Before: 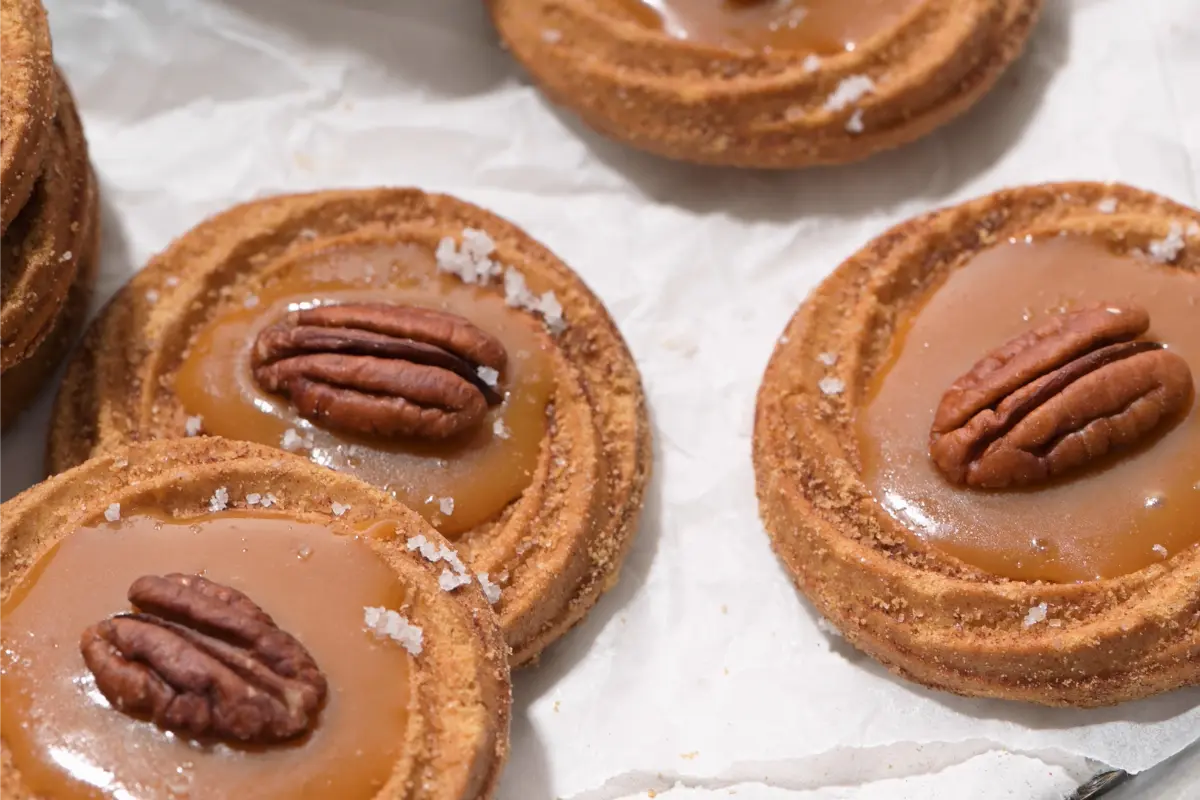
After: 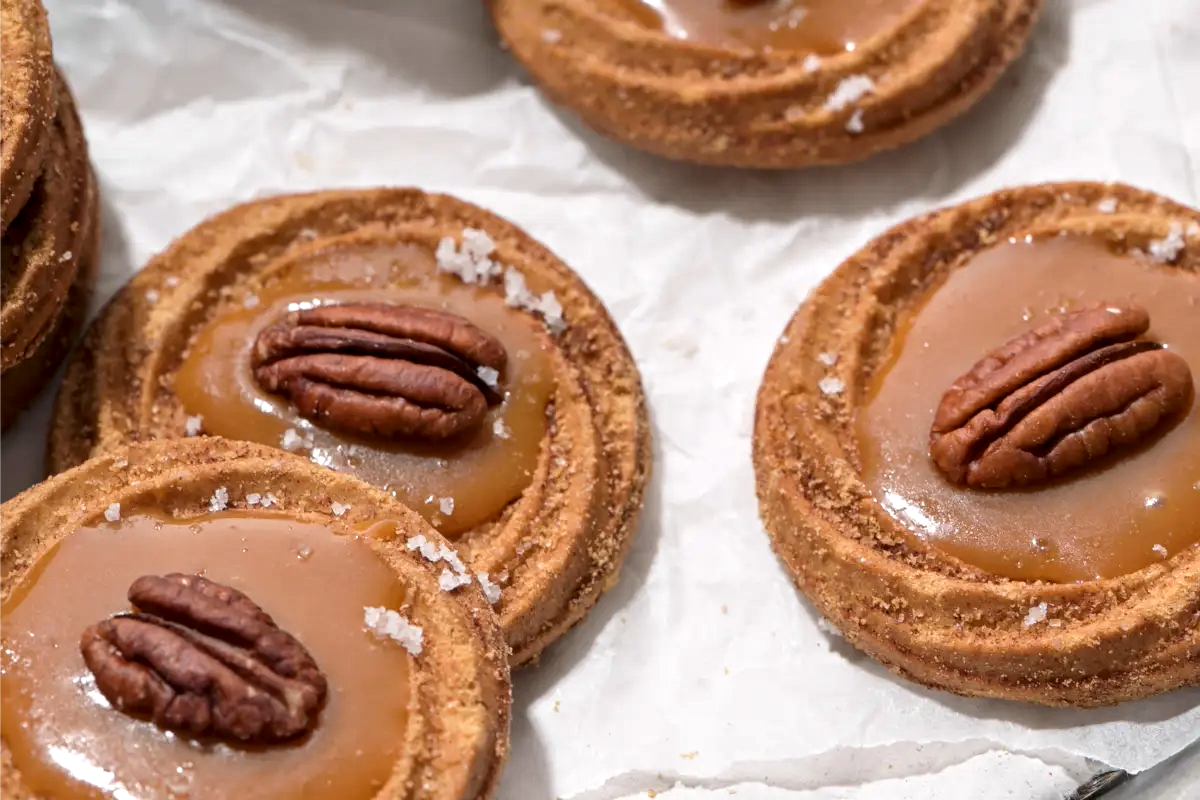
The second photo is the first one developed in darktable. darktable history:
local contrast: detail 130%
contrast equalizer: octaves 7, y [[0.6 ×6], [0.55 ×6], [0 ×6], [0 ×6], [0 ×6]], mix 0.15
